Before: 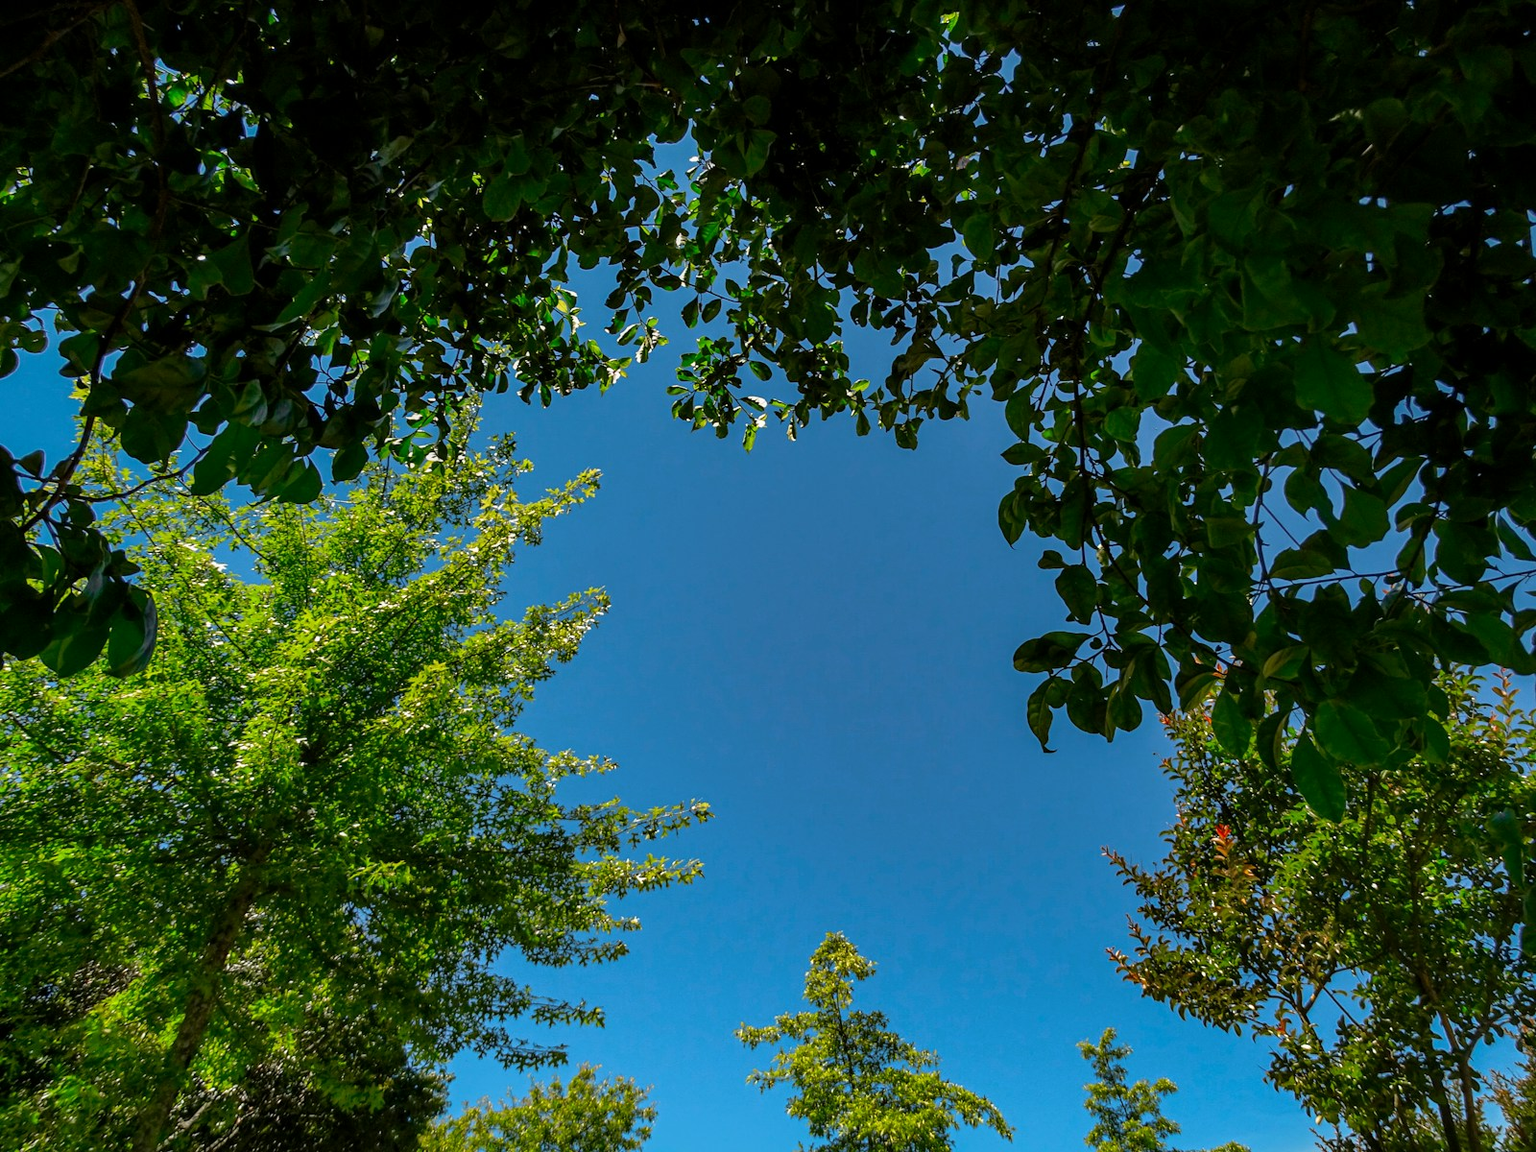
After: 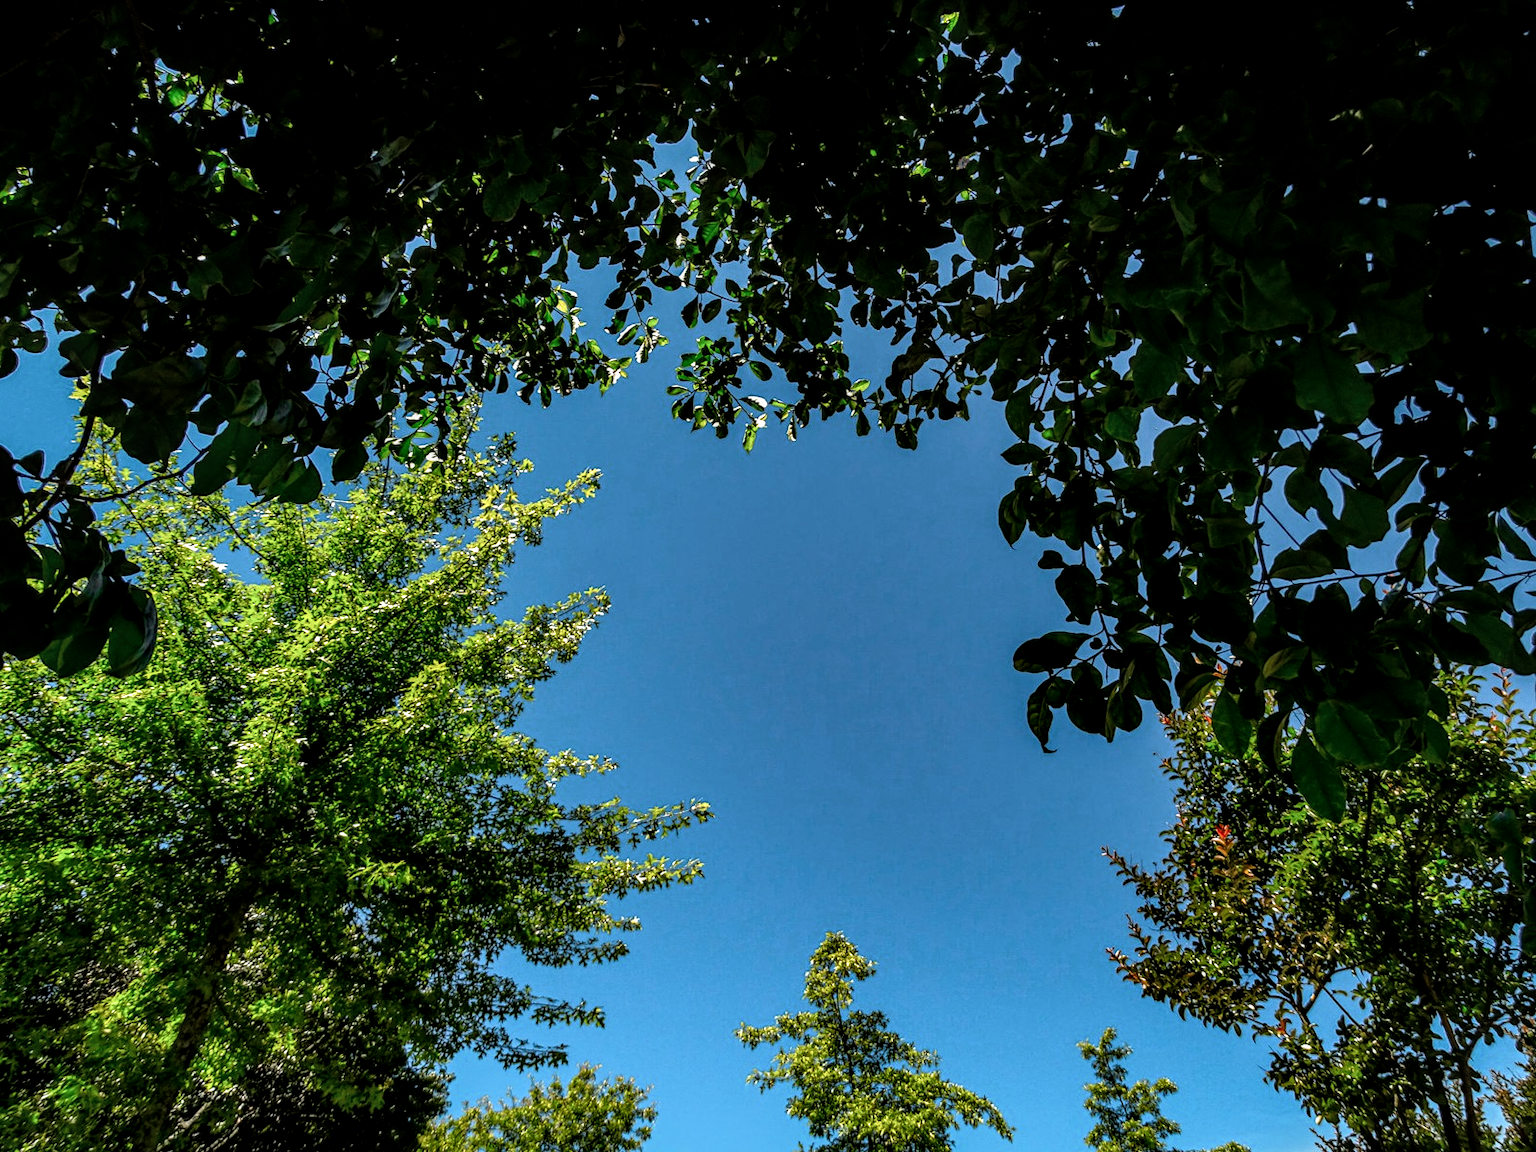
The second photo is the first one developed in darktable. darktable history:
local contrast: detail 130%
filmic rgb: white relative exposure 2.2 EV, hardness 6.97
